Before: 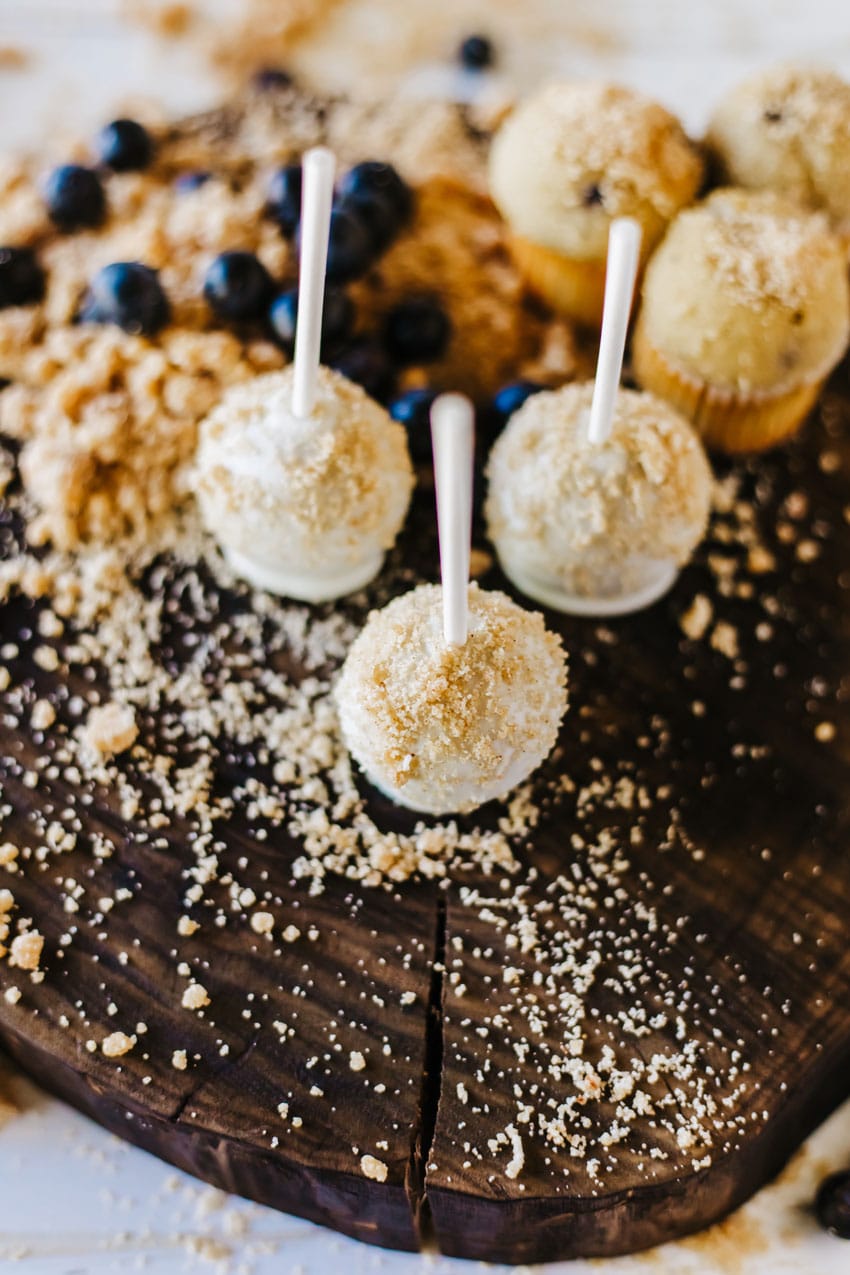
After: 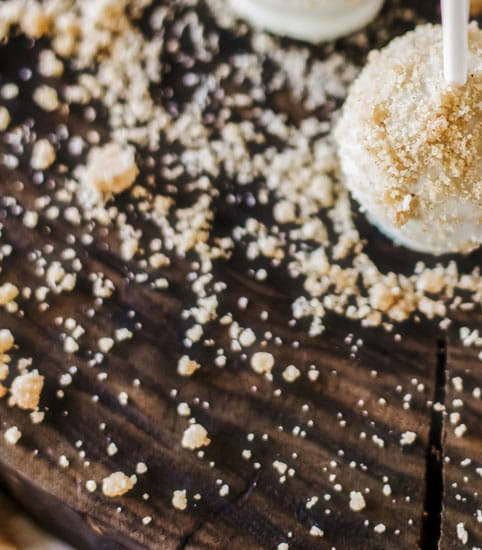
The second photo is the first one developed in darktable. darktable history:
crop: top 43.972%, right 43.258%, bottom 12.846%
haze removal: strength -0.101, compatibility mode true, adaptive false
local contrast: on, module defaults
